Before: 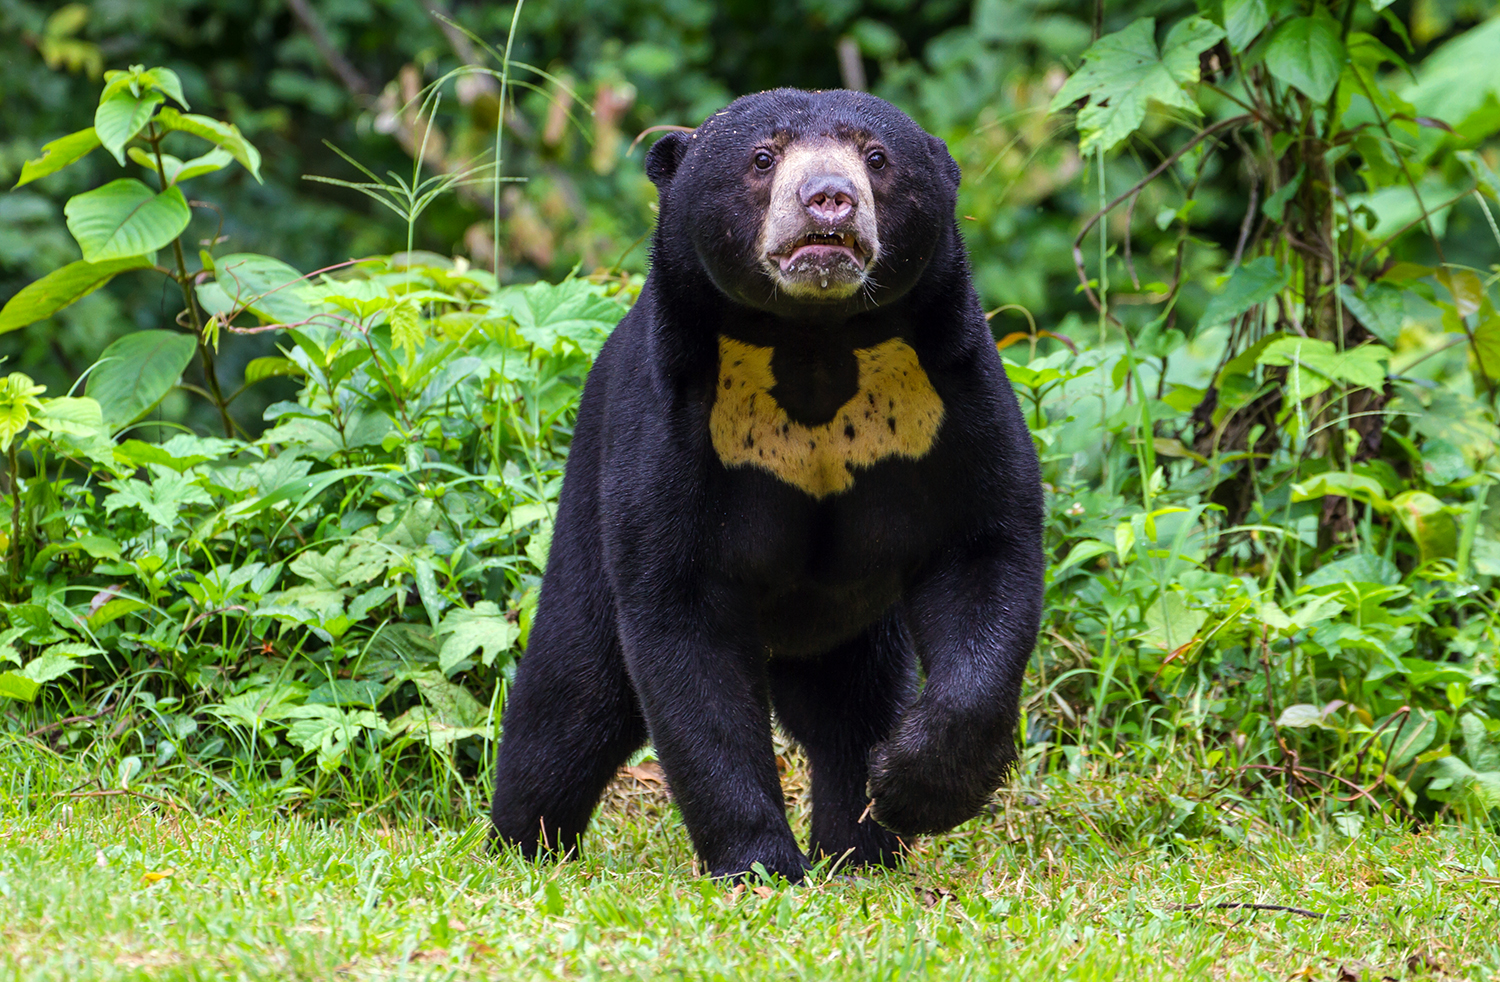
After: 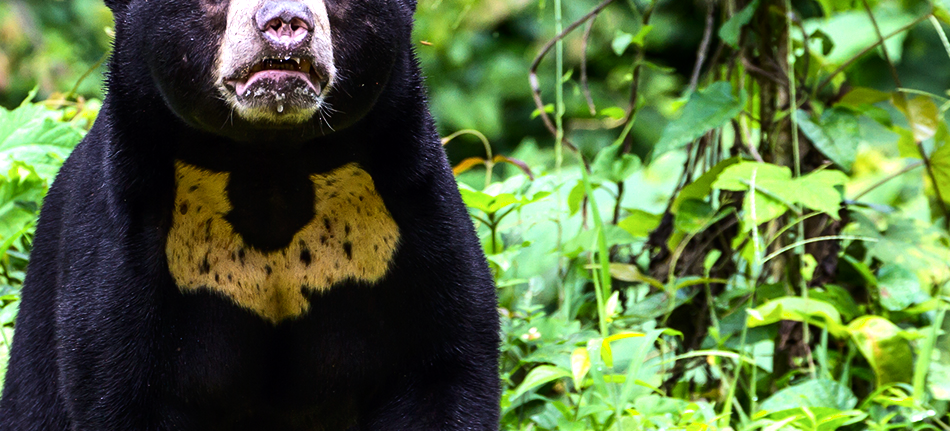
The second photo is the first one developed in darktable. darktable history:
tone equalizer: -8 EV -0.732 EV, -7 EV -0.667 EV, -6 EV -0.606 EV, -5 EV -0.367 EV, -3 EV 0.402 EV, -2 EV 0.6 EV, -1 EV 0.675 EV, +0 EV 0.779 EV, edges refinement/feathering 500, mask exposure compensation -1.57 EV, preserve details no
crop: left 36.283%, top 17.827%, right 0.338%, bottom 38.194%
shadows and highlights: shadows -31.72, highlights 30.39
